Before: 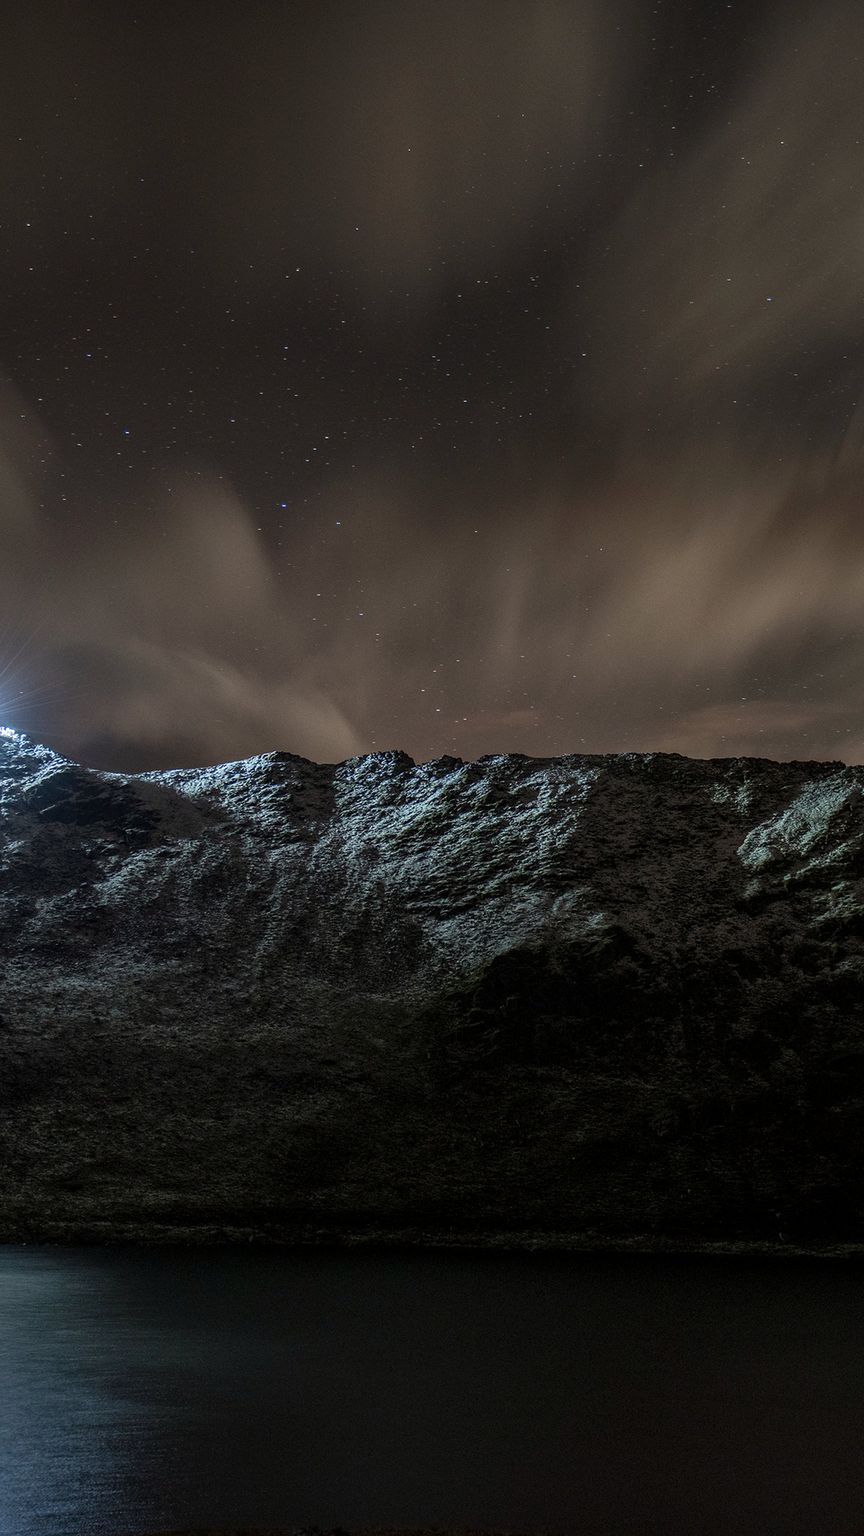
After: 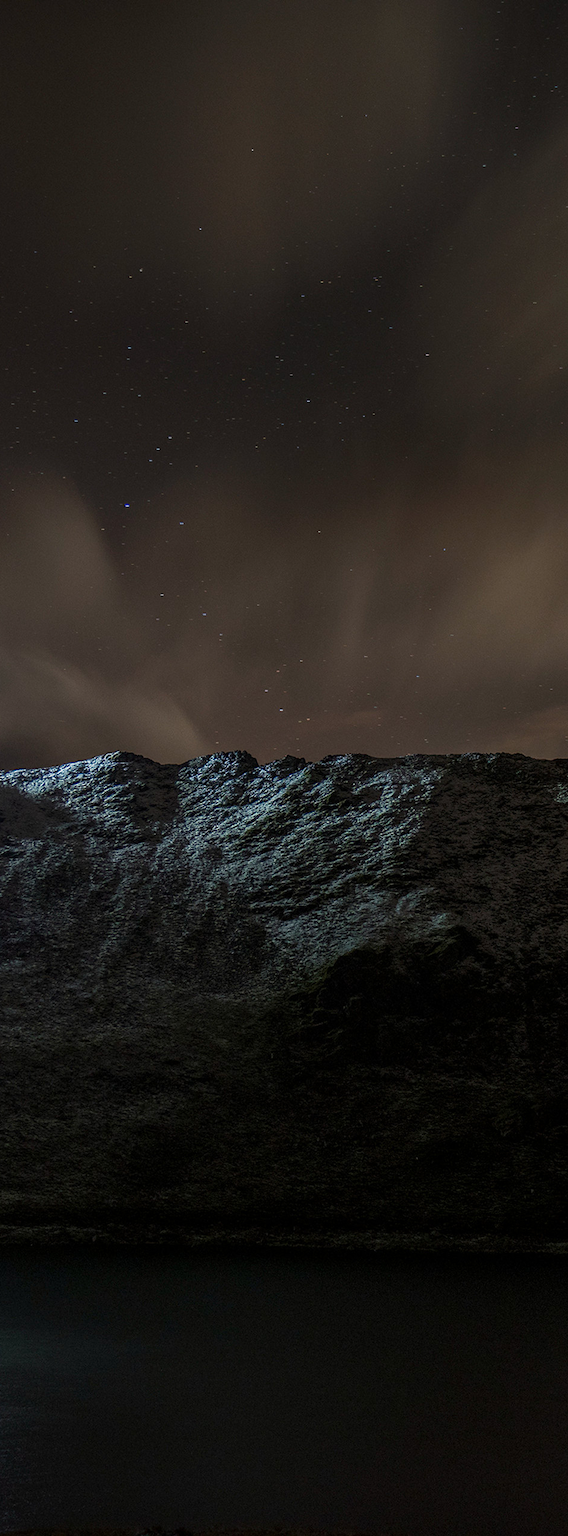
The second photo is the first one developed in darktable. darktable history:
tone curve: curves: ch0 [(0, 0) (0.797, 0.684) (1, 1)], color space Lab, independent channels, preserve colors none
crop and rotate: left 18.226%, right 15.888%
